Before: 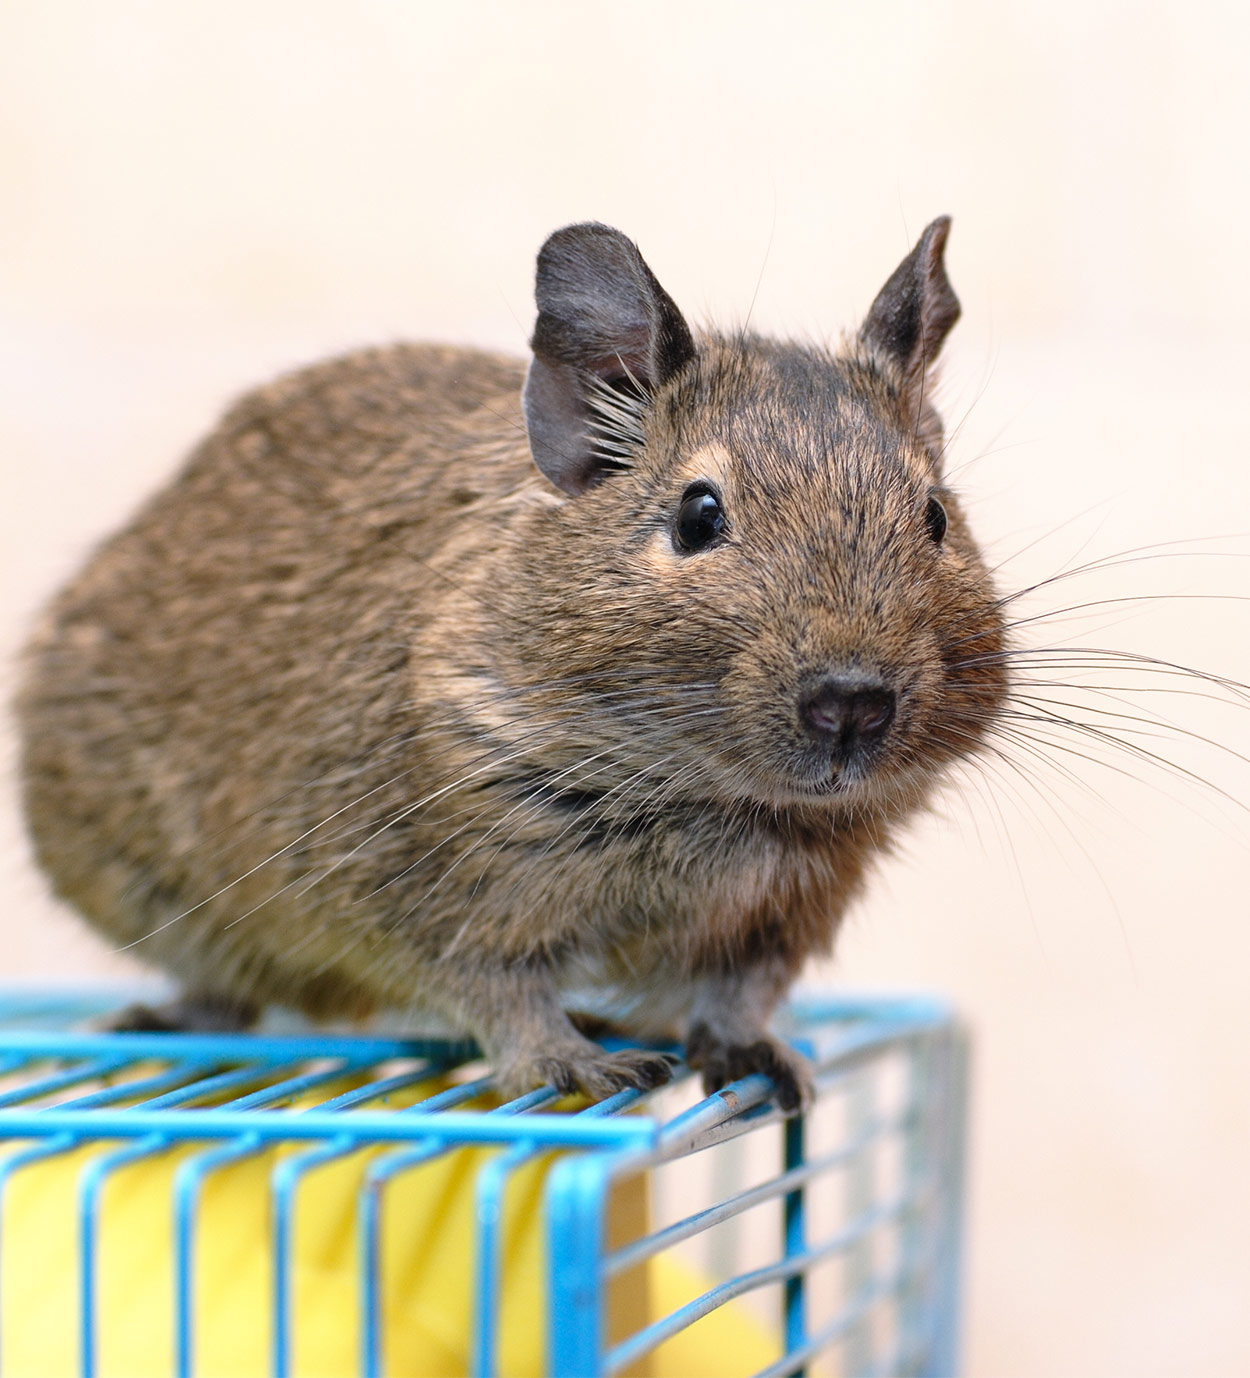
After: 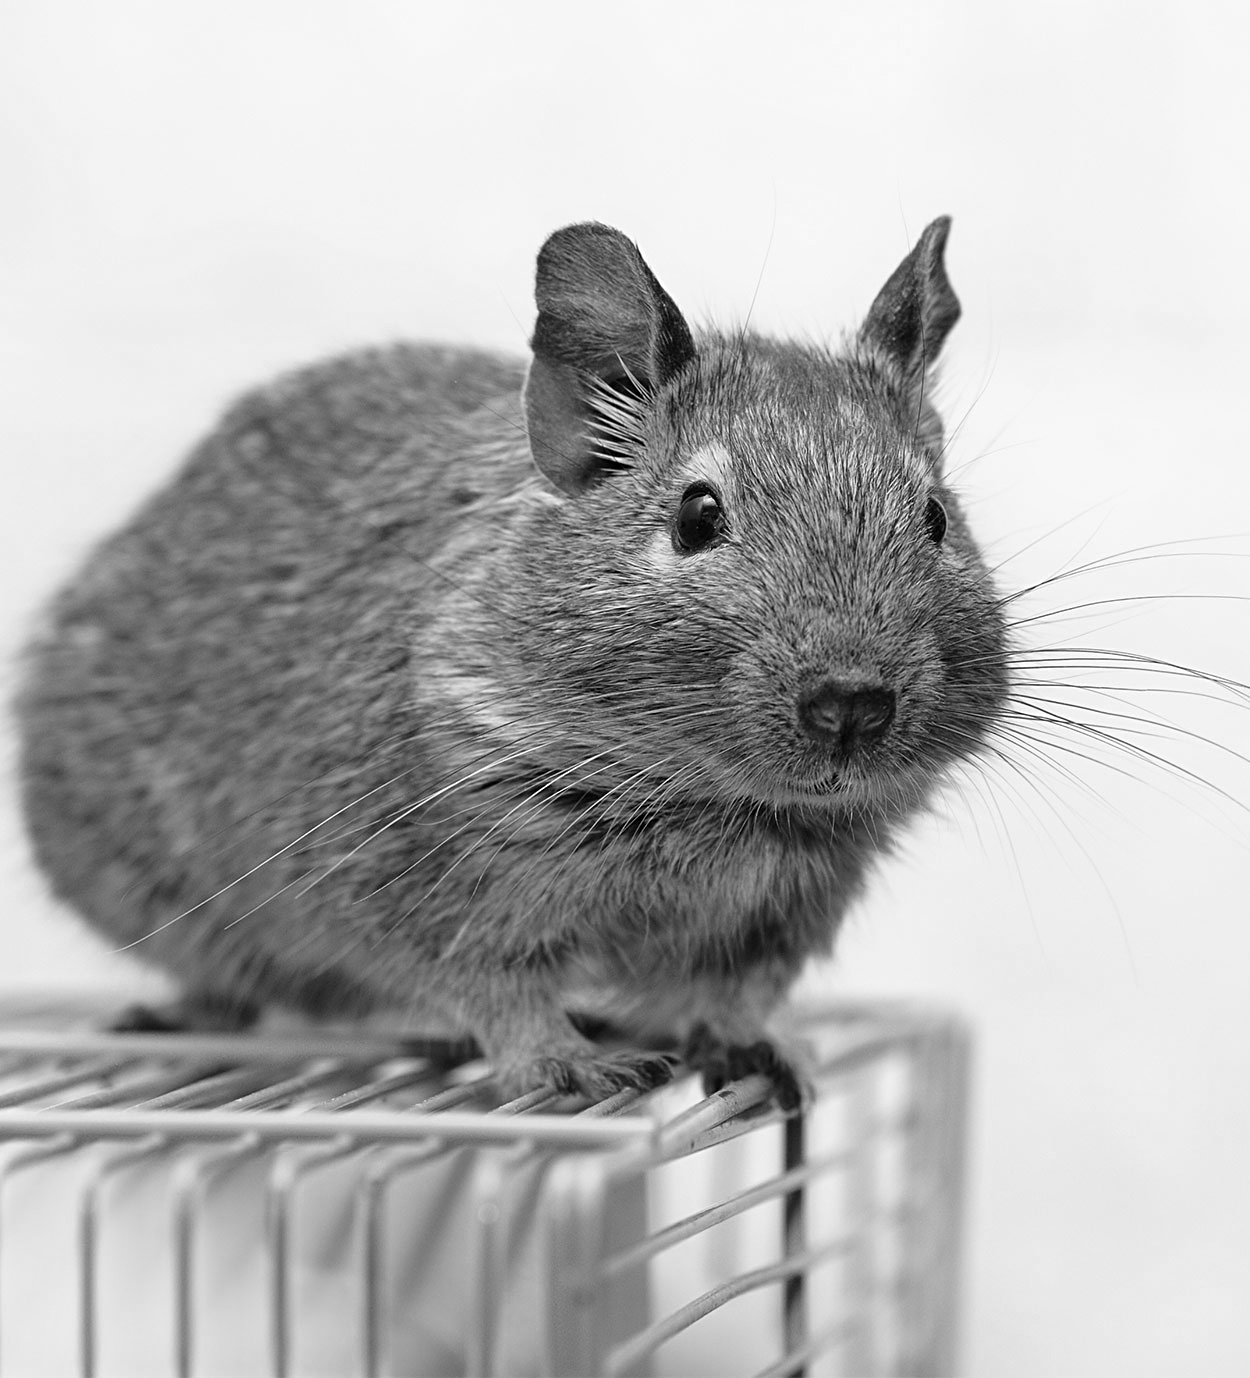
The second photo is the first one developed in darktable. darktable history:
exposure: compensate highlight preservation false
monochrome: a -11.7, b 1.62, size 0.5, highlights 0.38
sharpen: radius 2.529, amount 0.323
rotate and perspective: automatic cropping original format, crop left 0, crop top 0
